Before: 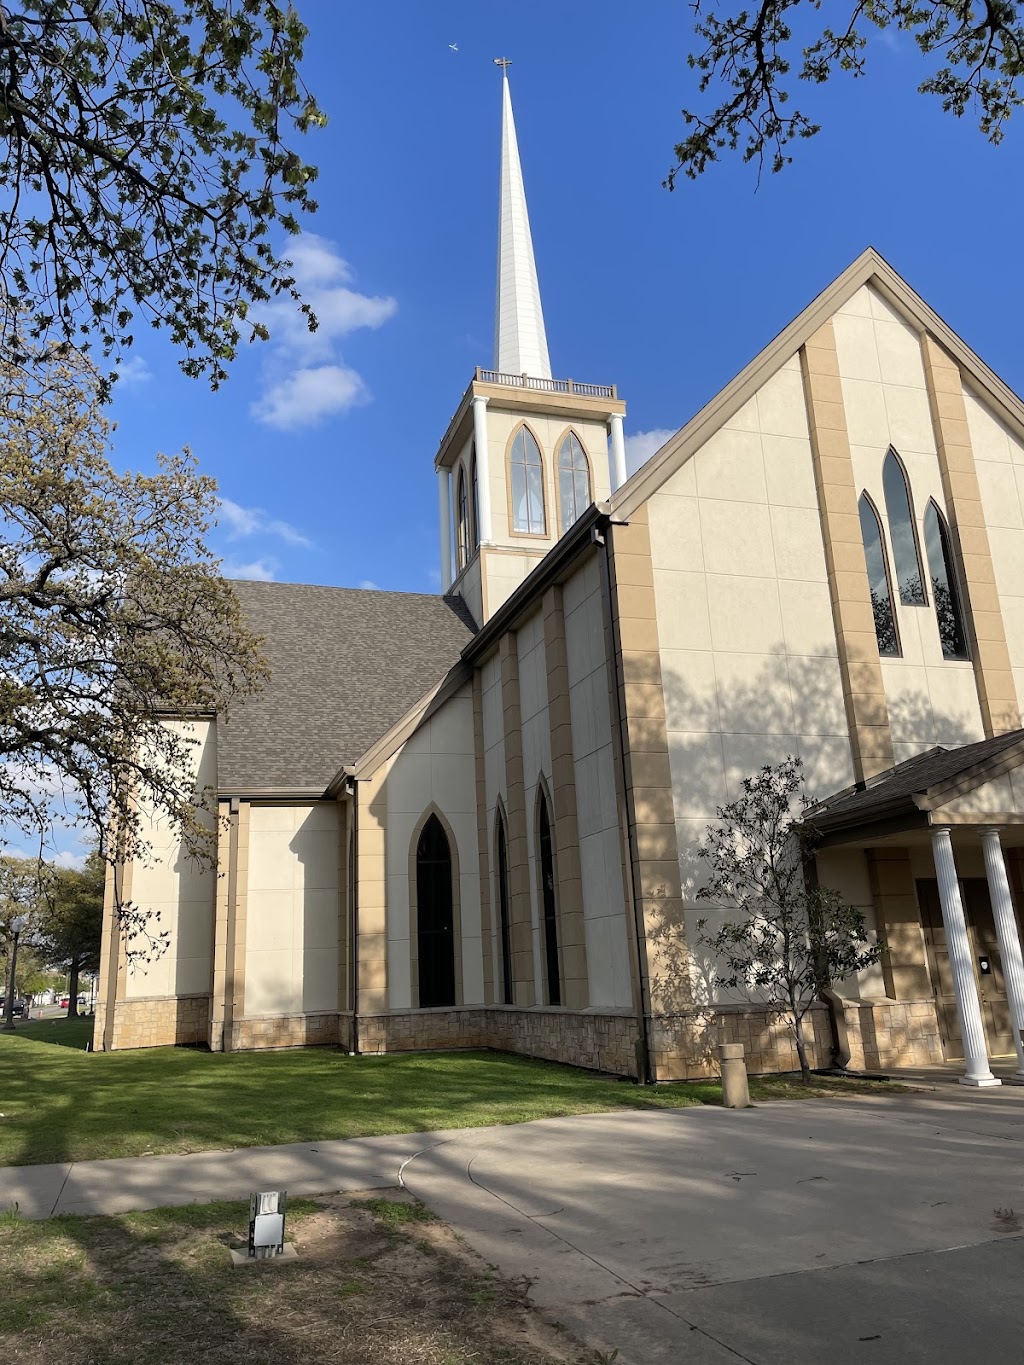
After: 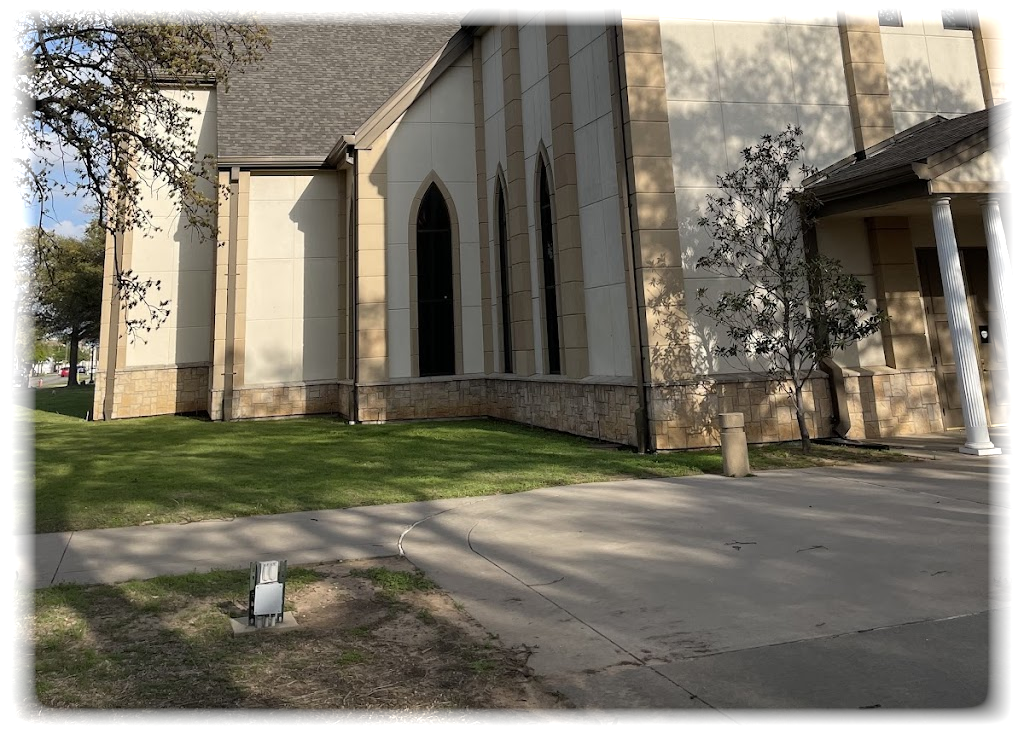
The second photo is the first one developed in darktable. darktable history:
crop and rotate: top 46.237%
vignetting: fall-off start 93%, fall-off radius 5%, brightness 1, saturation -0.49, automatic ratio true, width/height ratio 1.332, shape 0.04, unbound false
